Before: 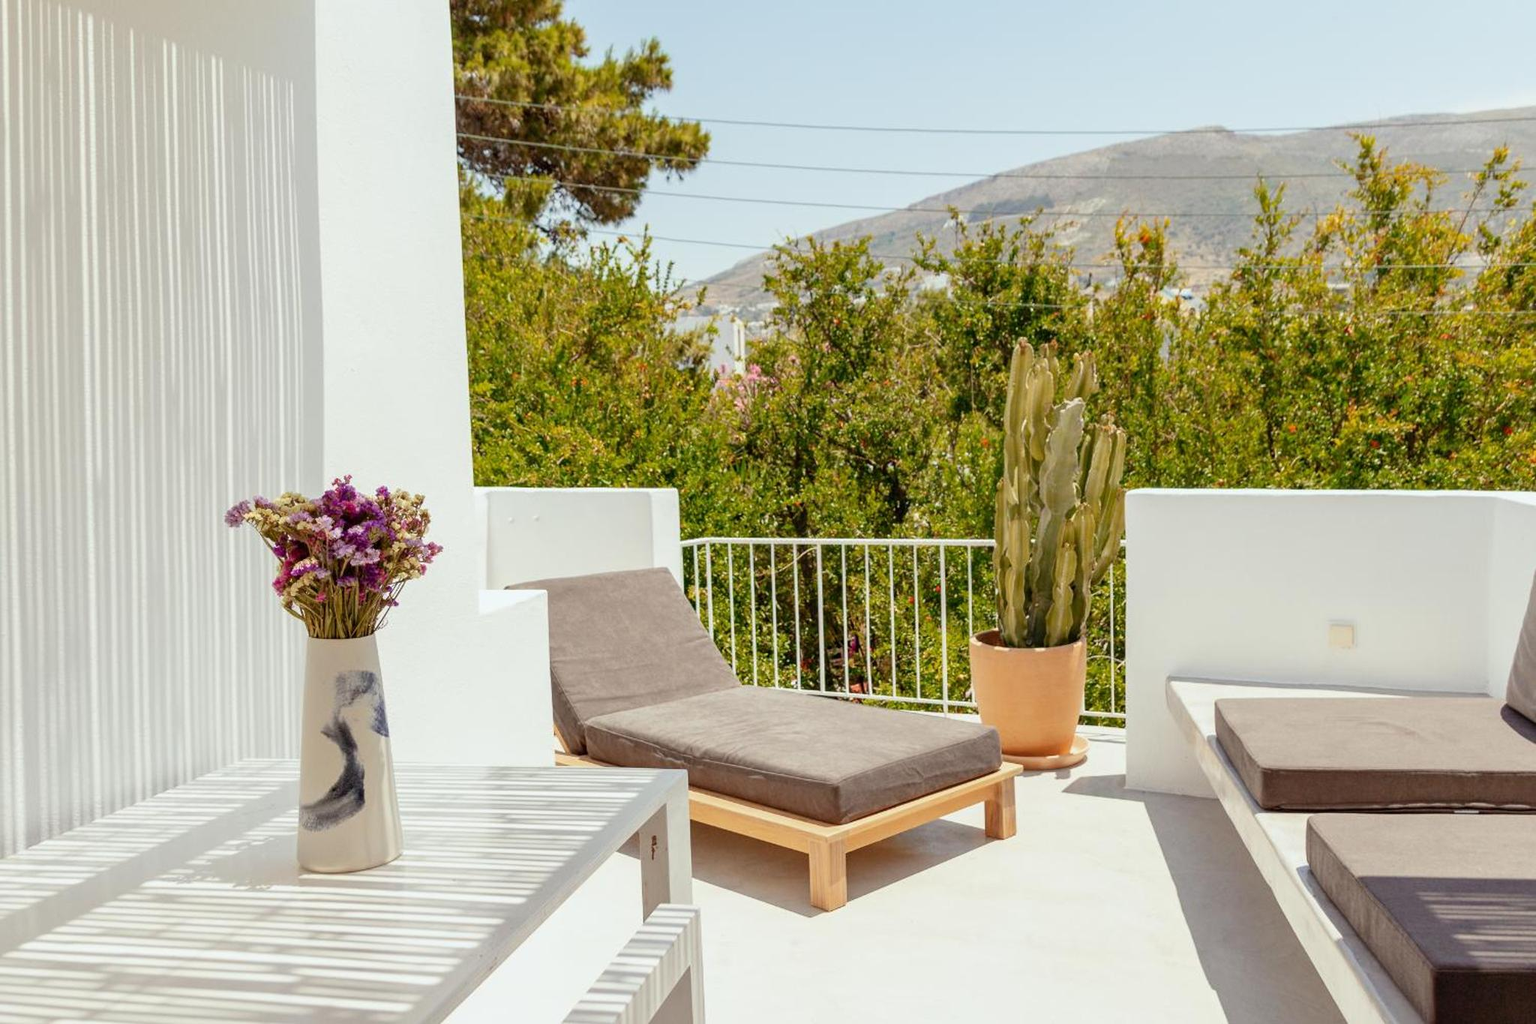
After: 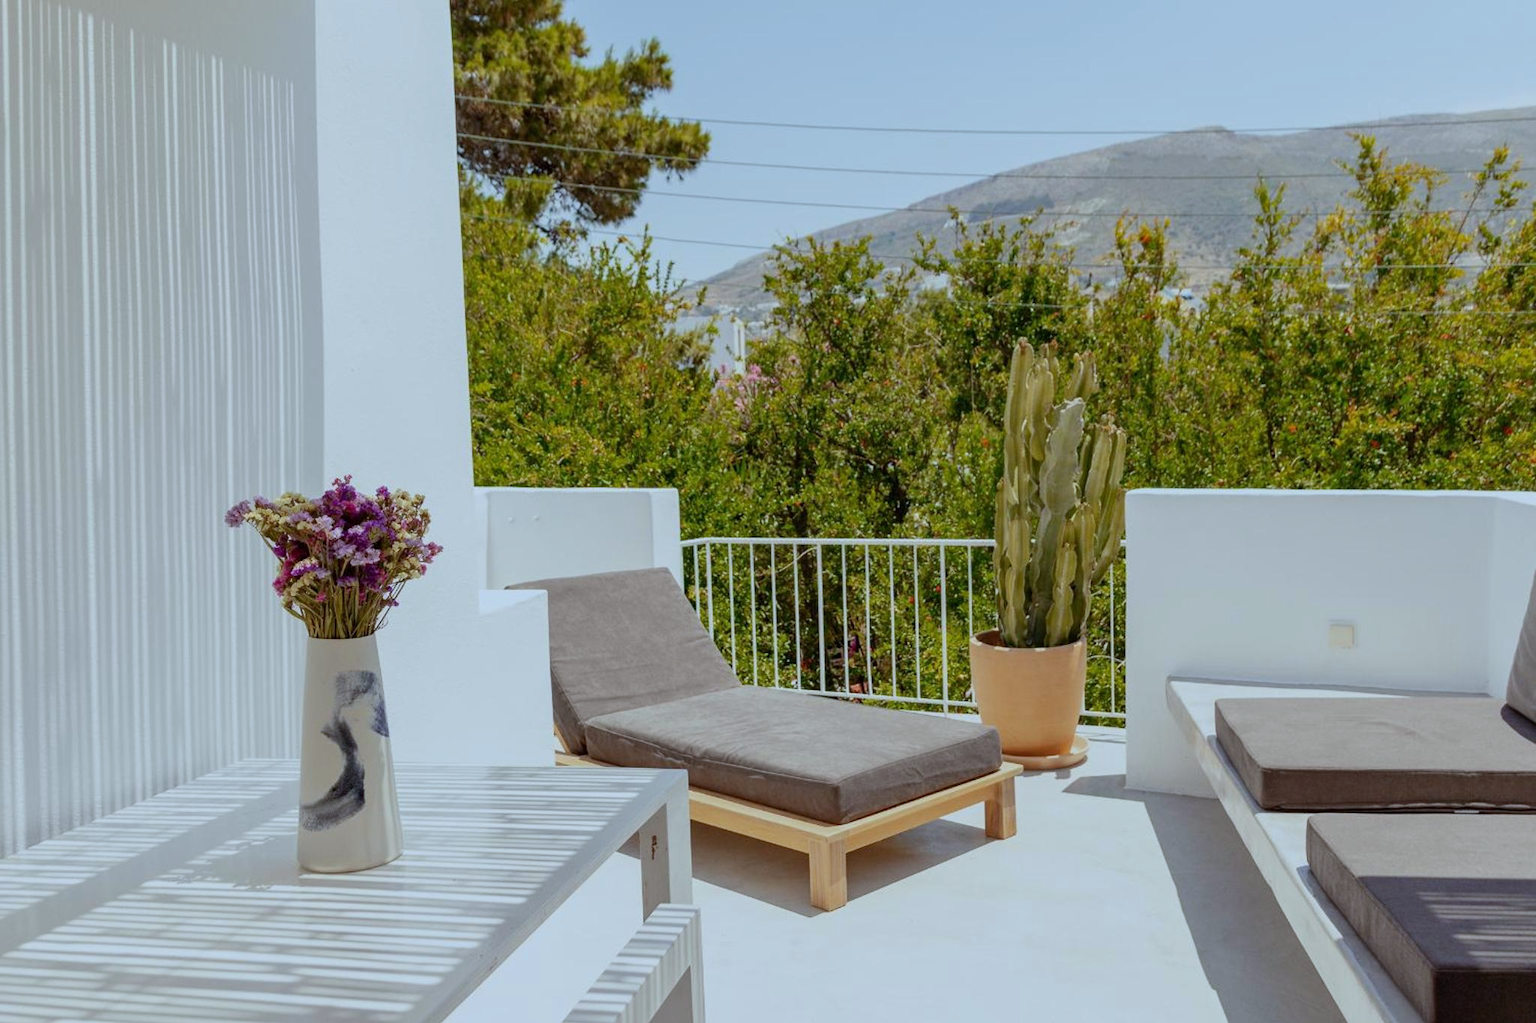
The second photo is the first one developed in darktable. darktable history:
exposure: exposure -0.492 EV, compensate highlight preservation false
color correction: highlights a* -0.182, highlights b* -0.124
white balance: red 0.924, blue 1.095
